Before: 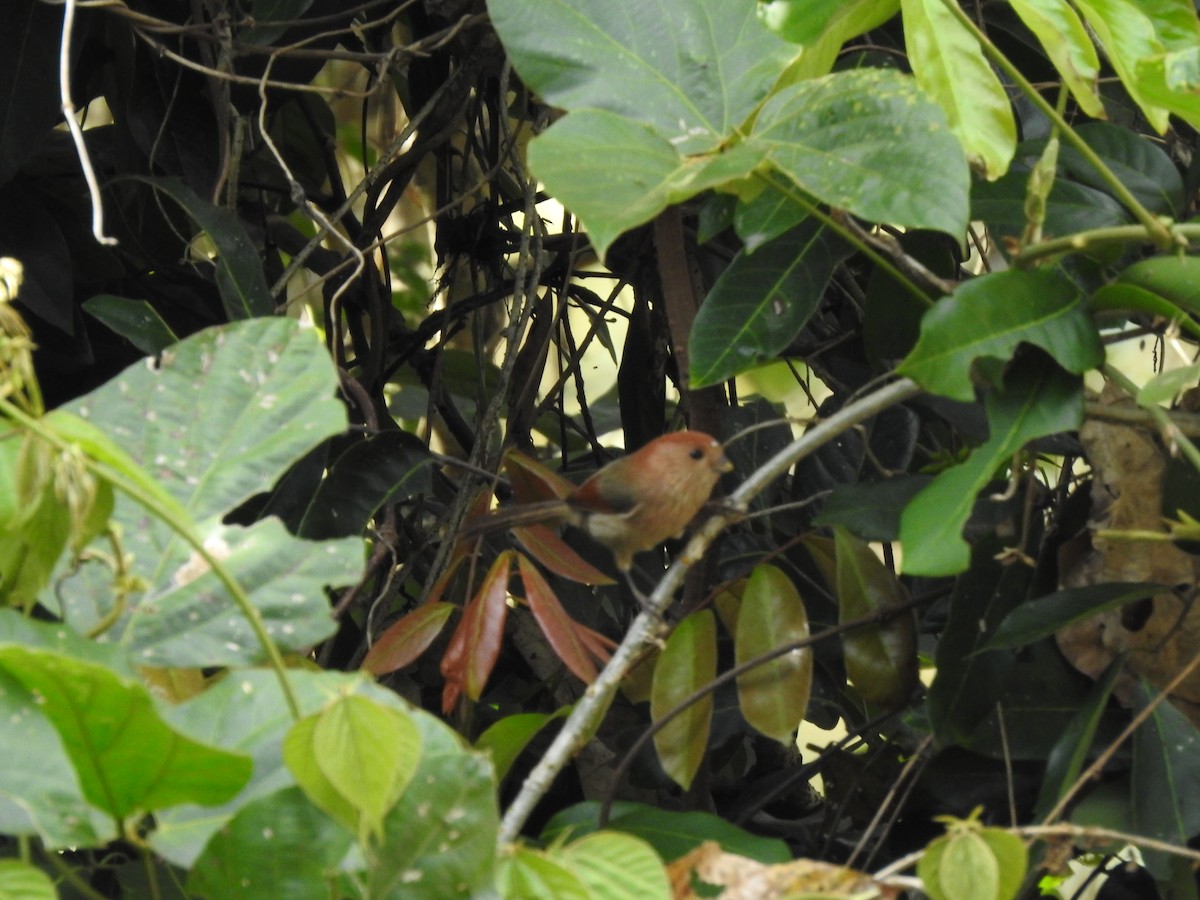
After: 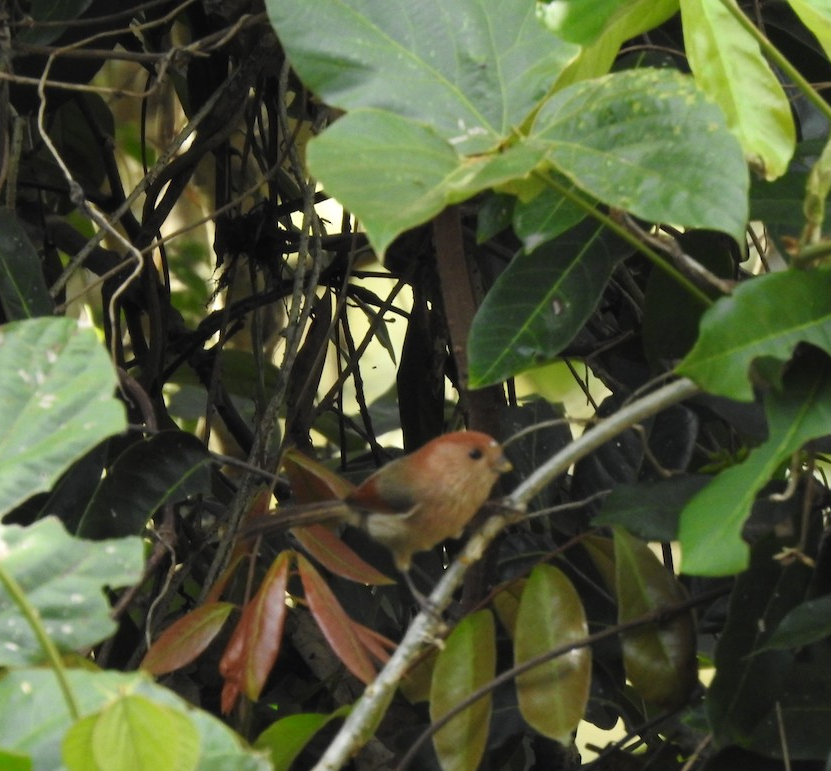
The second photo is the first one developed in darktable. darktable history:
crop: left 18.457%, right 12.249%, bottom 14.327%
